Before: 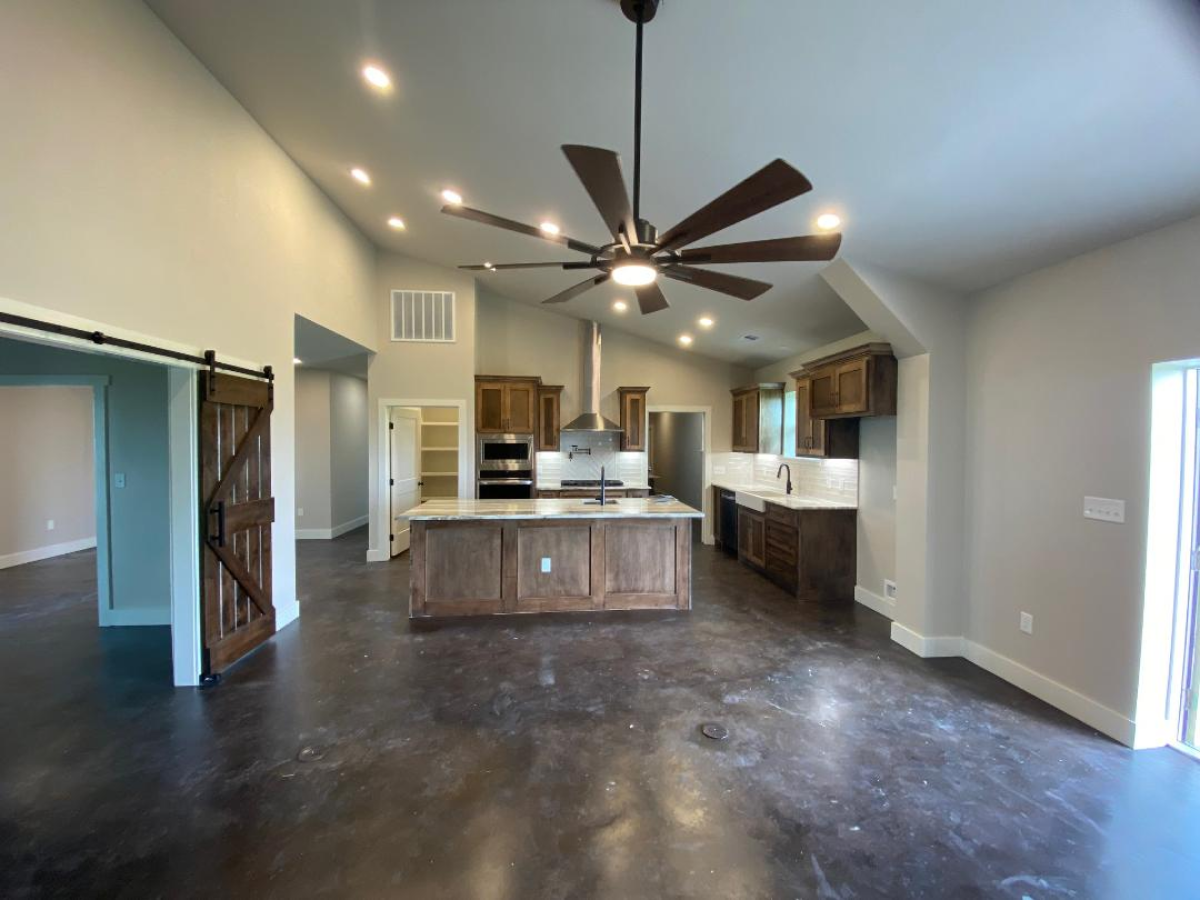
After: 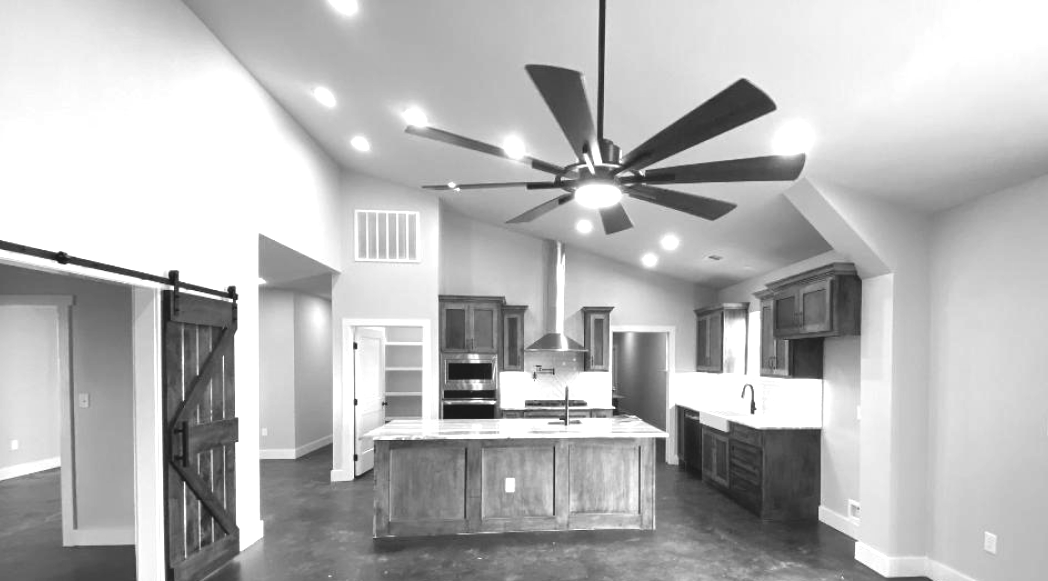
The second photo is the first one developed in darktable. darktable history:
monochrome: size 1
crop: left 3.015%, top 8.969%, right 9.647%, bottom 26.457%
exposure: black level correction -0.005, exposure 1.002 EV, compensate highlight preservation false
